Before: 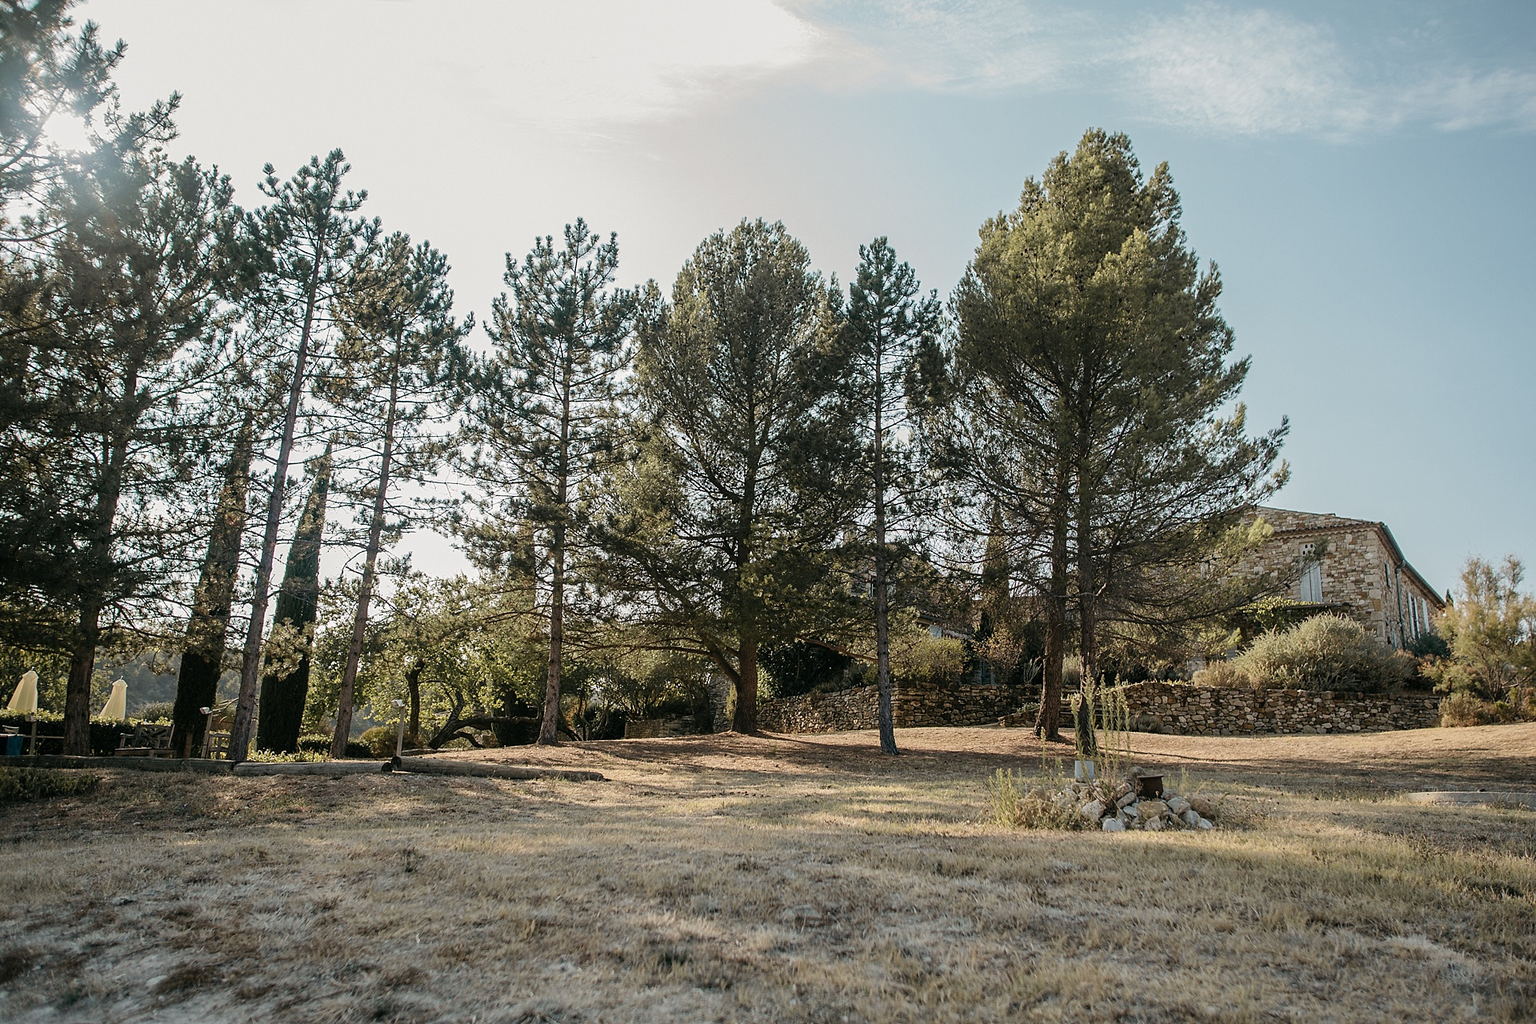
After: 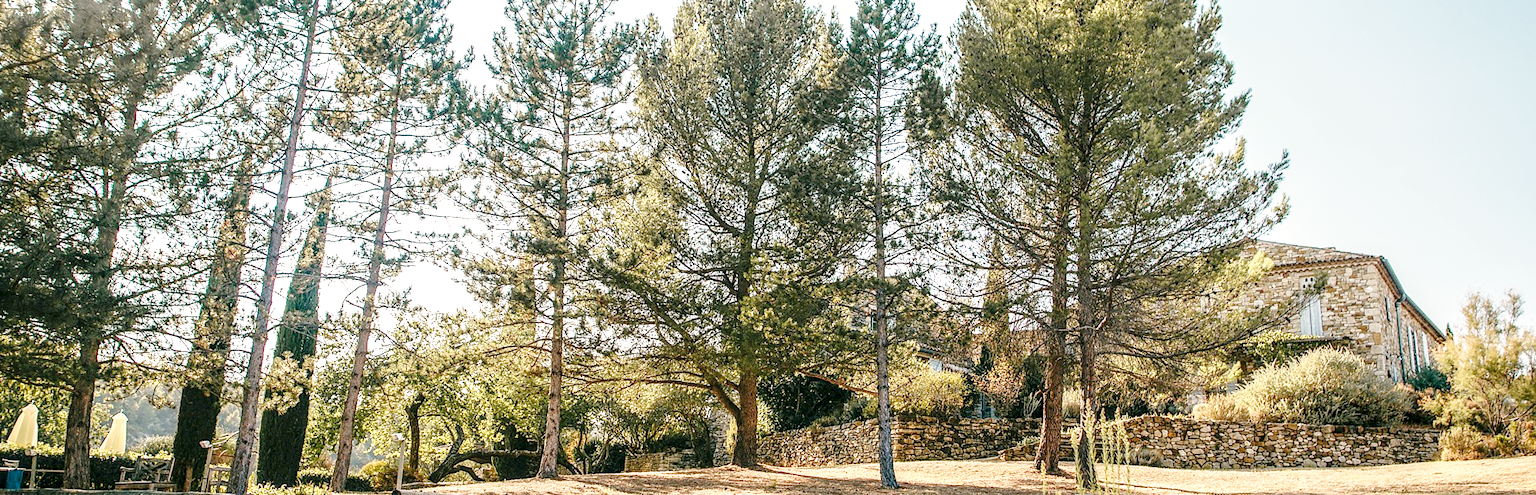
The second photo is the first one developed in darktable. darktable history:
local contrast: detail 150%
color correction: highlights a* 0.816, highlights b* 2.78, saturation 1.1
base curve: curves: ch0 [(0, 0) (0.028, 0.03) (0.121, 0.232) (0.46, 0.748) (0.859, 0.968) (1, 1)], preserve colors none
white balance: red 1.004, blue 1.024
color balance rgb: contrast -30%
crop and rotate: top 26.056%, bottom 25.543%
tone curve: curves: ch0 [(0, 0) (0.003, 0.003) (0.011, 0.011) (0.025, 0.025) (0.044, 0.044) (0.069, 0.068) (0.1, 0.099) (0.136, 0.134) (0.177, 0.175) (0.224, 0.222) (0.277, 0.274) (0.335, 0.331) (0.399, 0.395) (0.468, 0.463) (0.543, 0.554) (0.623, 0.632) (0.709, 0.716) (0.801, 0.805) (0.898, 0.9) (1, 1)], preserve colors none
exposure: exposure 1 EV, compensate highlight preservation false
